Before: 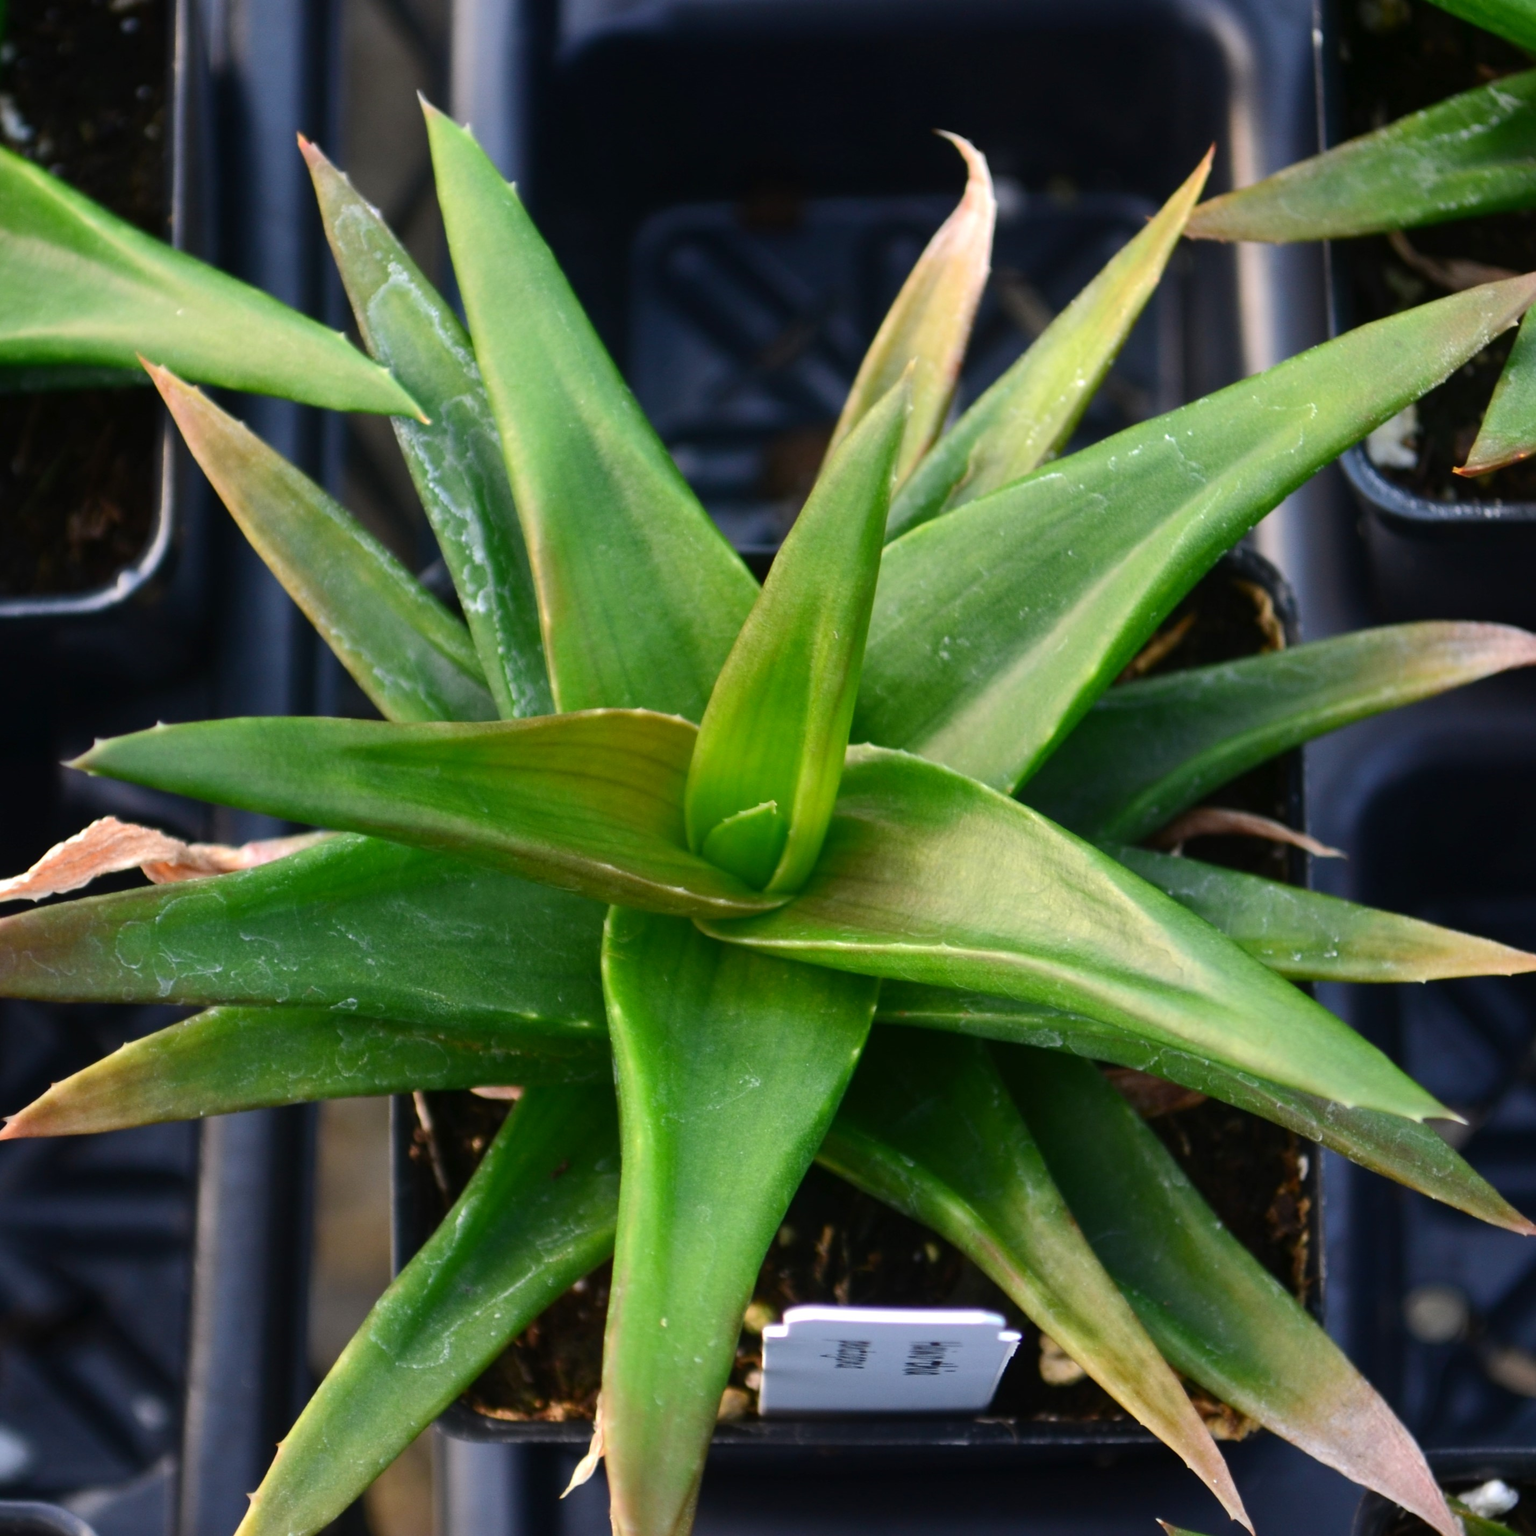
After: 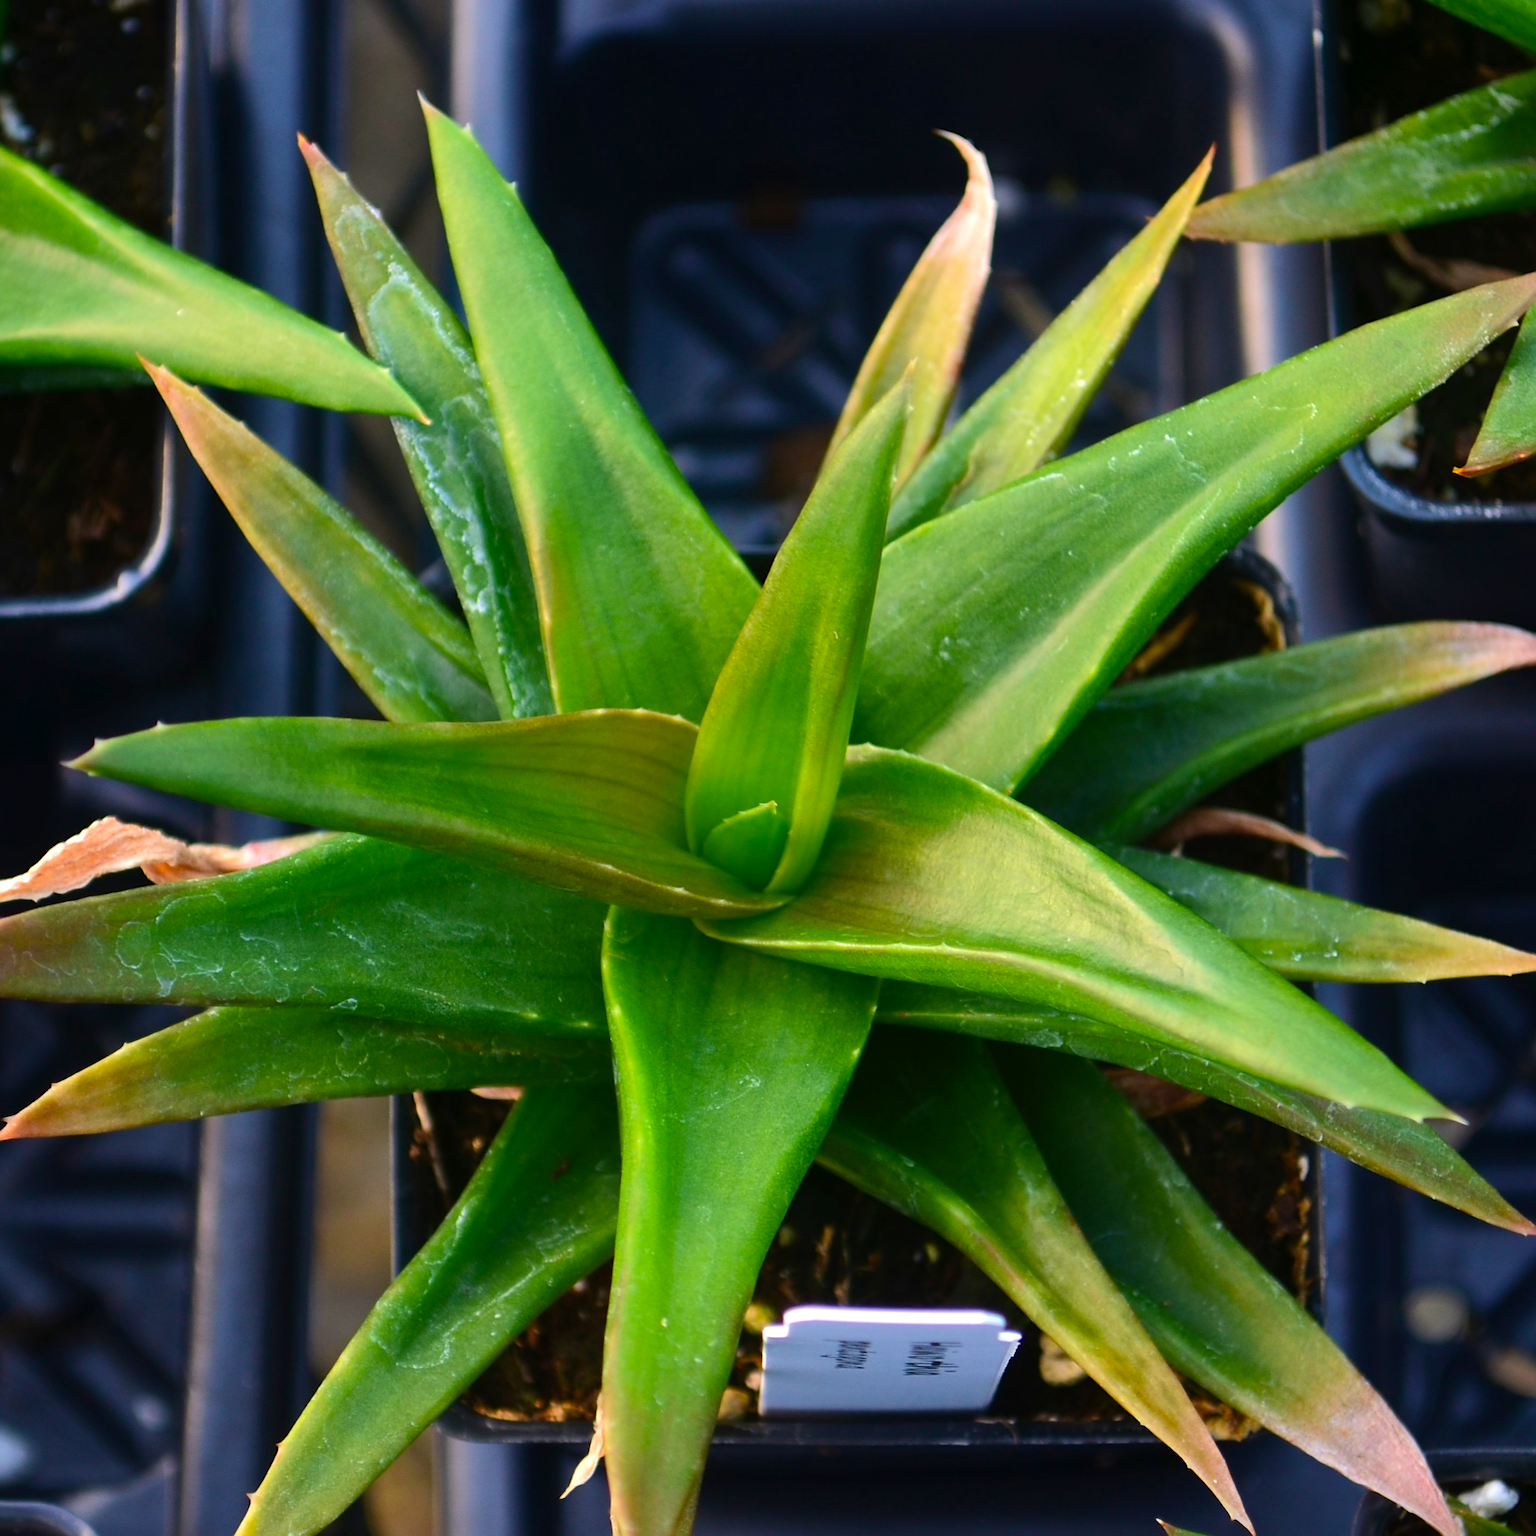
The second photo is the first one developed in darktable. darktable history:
color balance rgb: perceptual saturation grading › global saturation 20%, global vibrance 20%
velvia: on, module defaults
sharpen: on, module defaults
